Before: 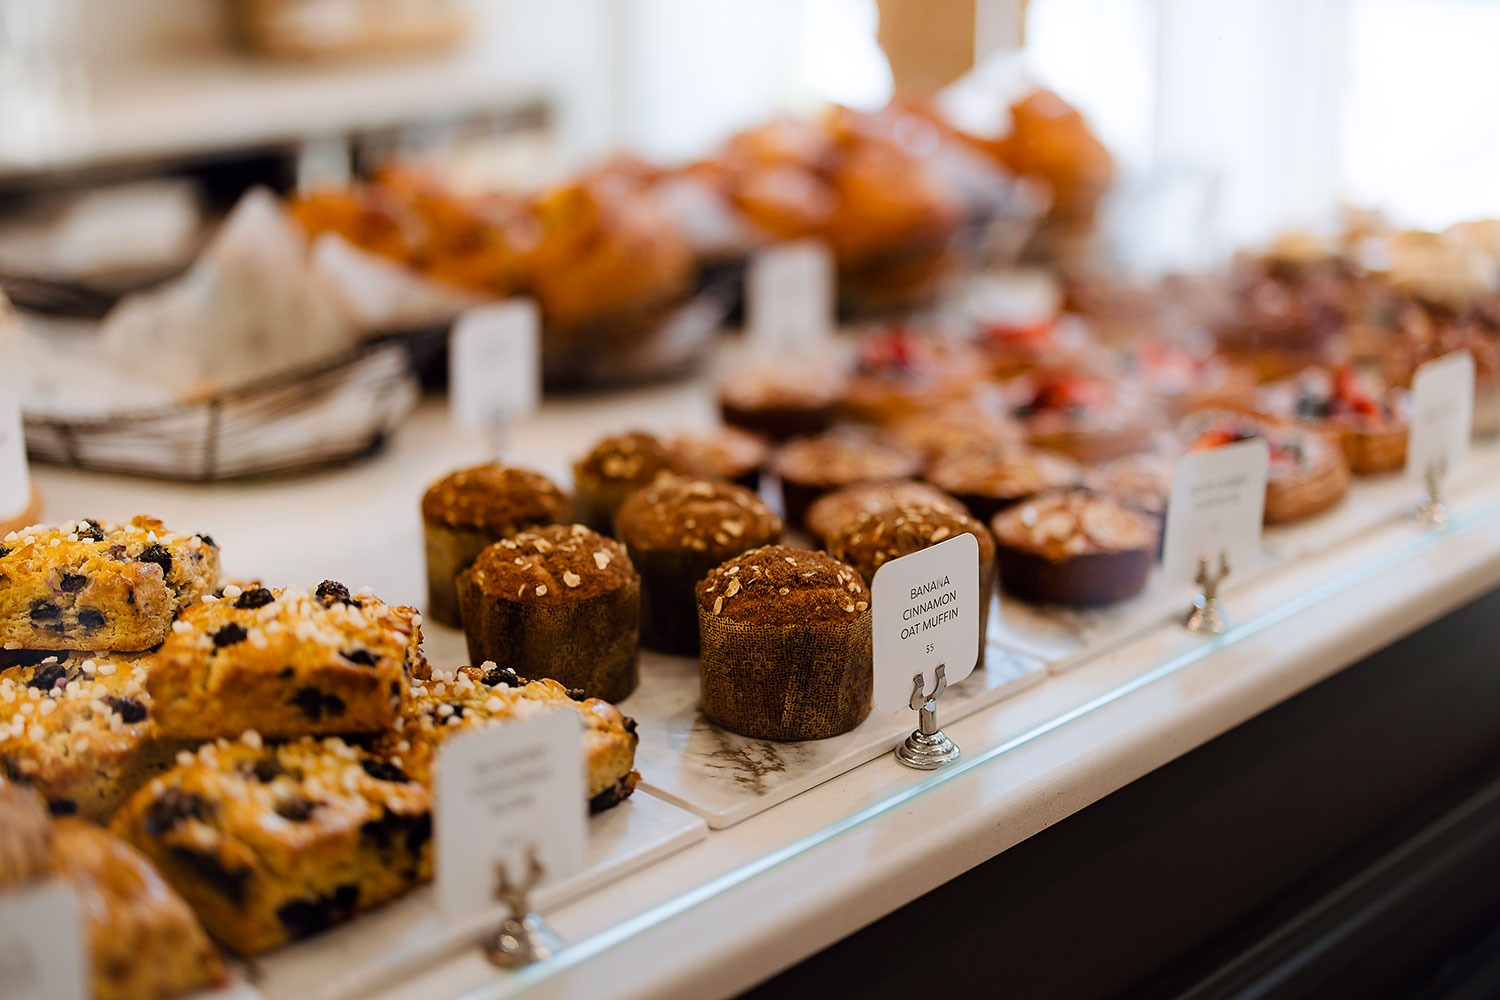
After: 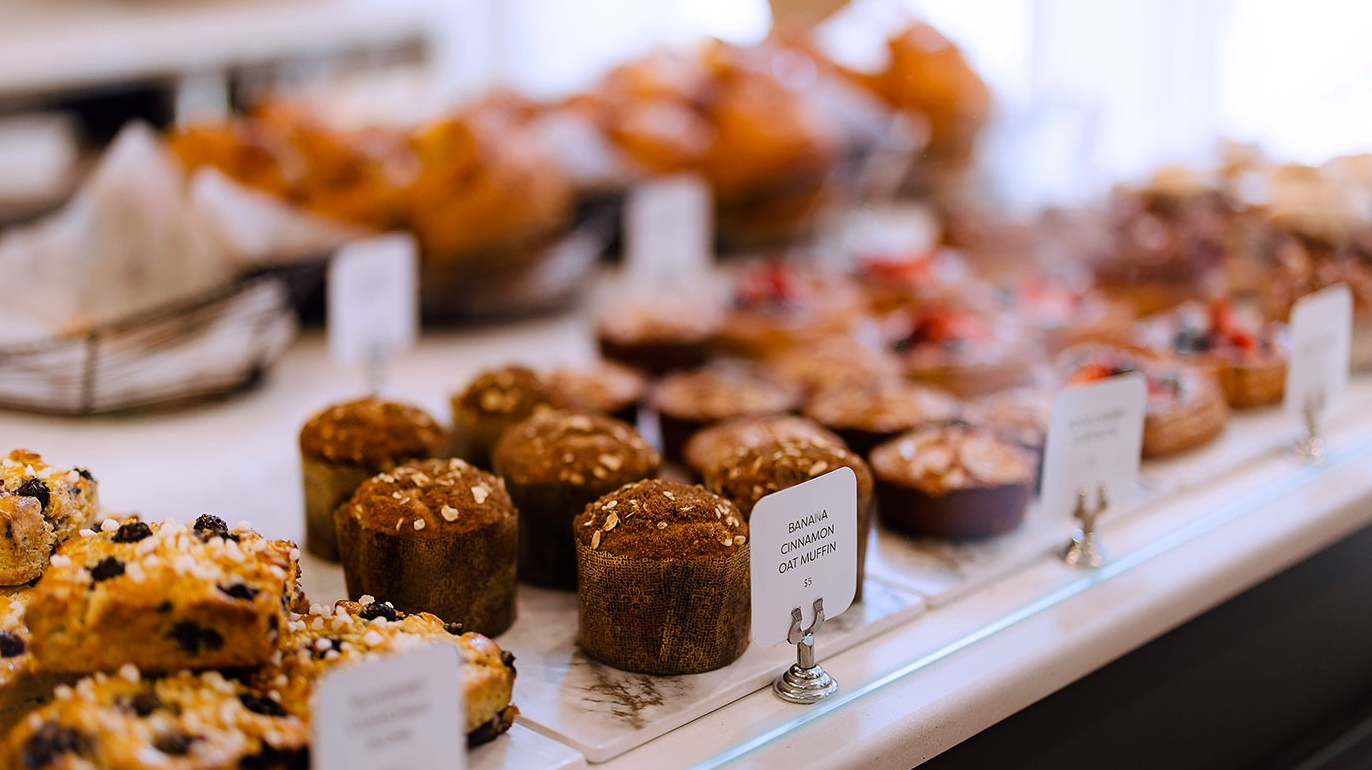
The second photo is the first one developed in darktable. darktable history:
crop: left 8.155%, top 6.611%, bottom 15.385%
white balance: red 1.004, blue 1.096
